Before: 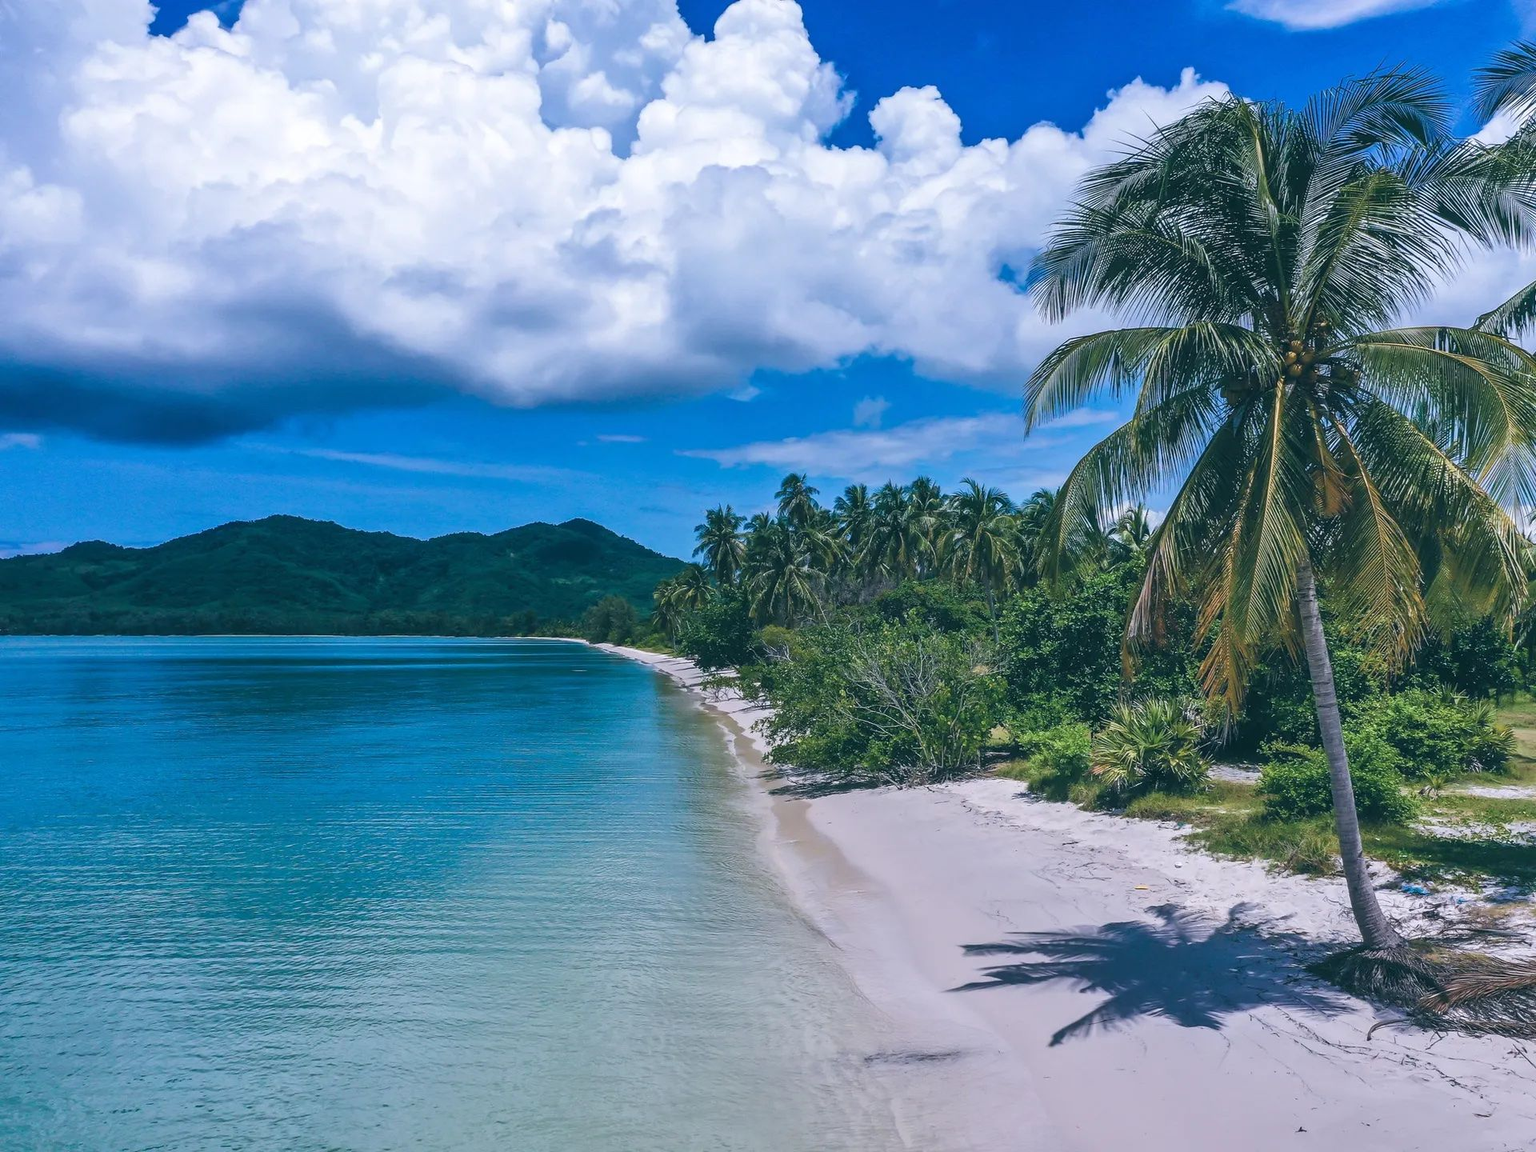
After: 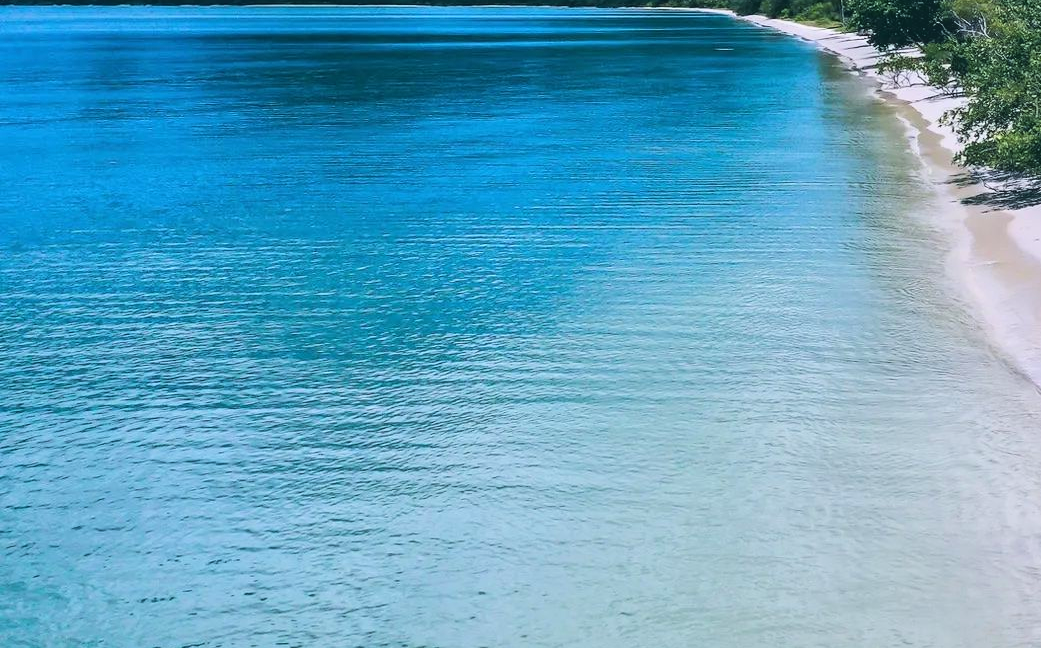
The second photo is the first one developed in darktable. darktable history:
crop and rotate: top 54.846%, right 45.771%, bottom 0.117%
base curve: curves: ch0 [(0, 0) (0.032, 0.025) (0.121, 0.166) (0.206, 0.329) (0.605, 0.79) (1, 1)]
shadows and highlights: shadows 61.87, white point adjustment 0.367, highlights -34.29, compress 84.15%
